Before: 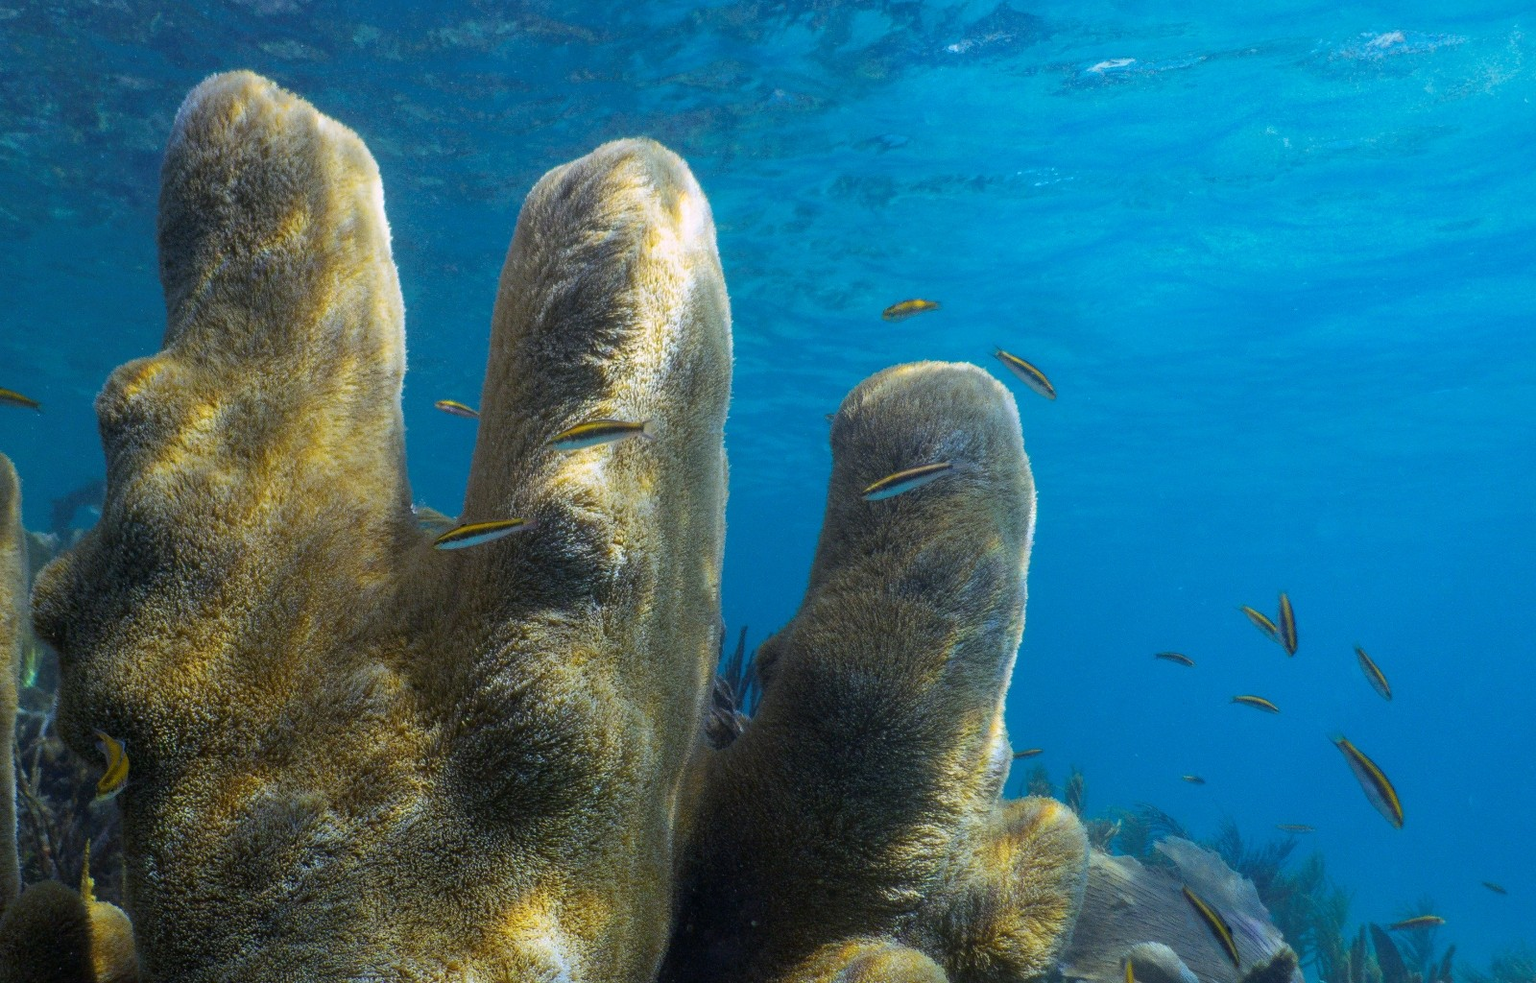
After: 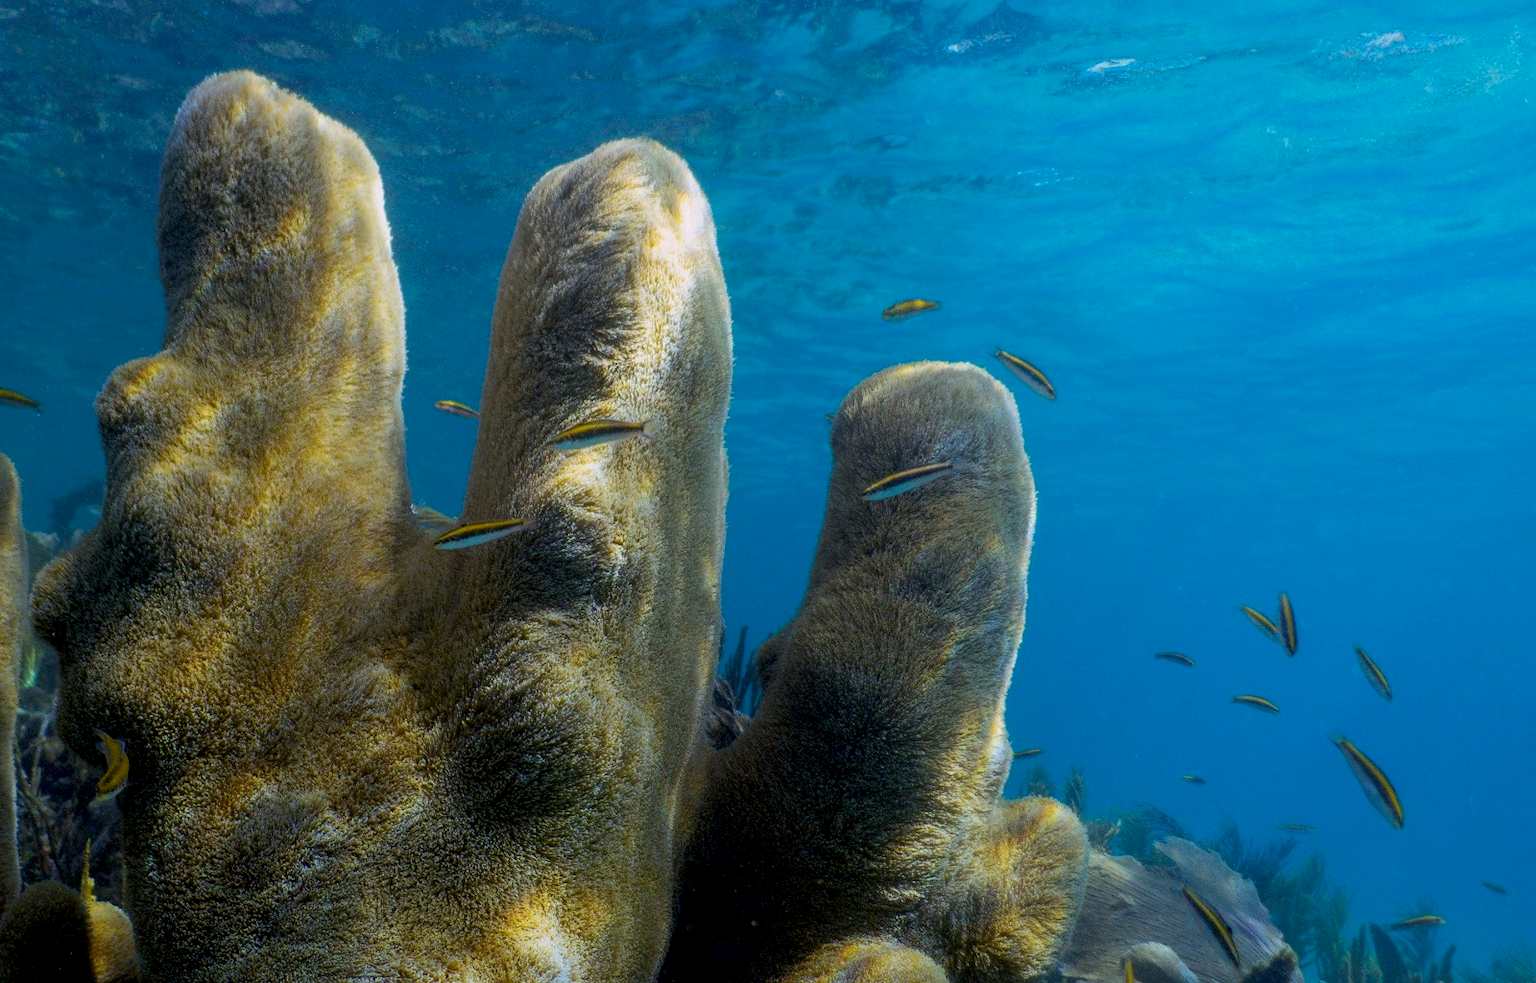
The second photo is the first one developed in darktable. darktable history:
exposure: black level correction 0.009, exposure -0.164 EV, compensate exposure bias true, compensate highlight preservation false
